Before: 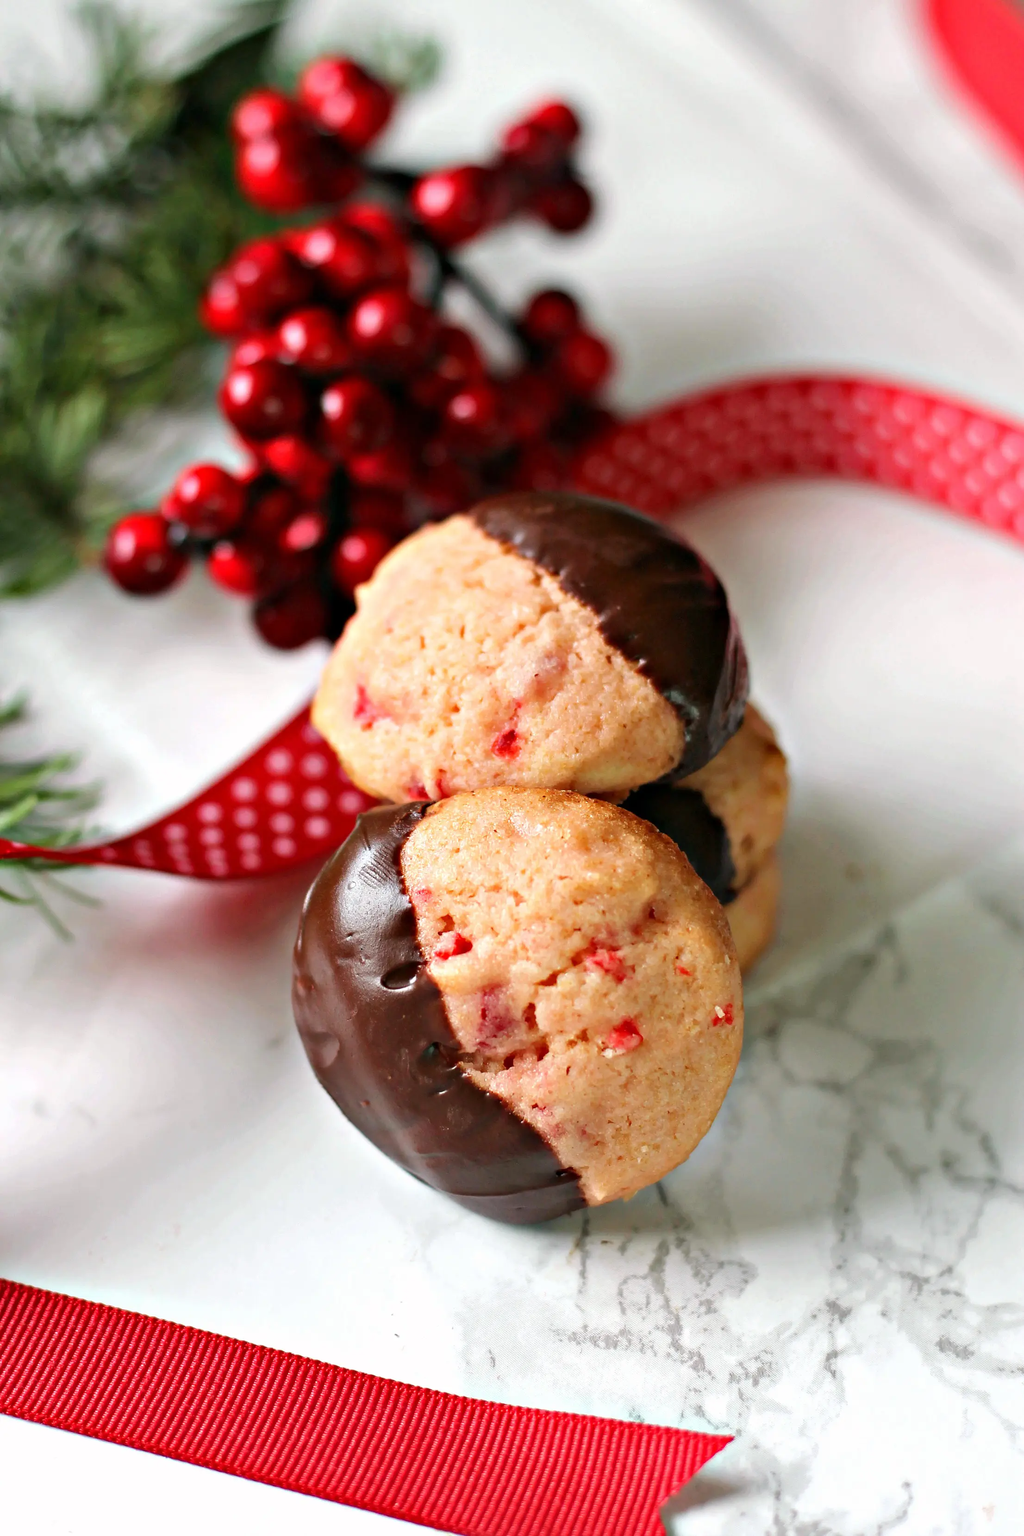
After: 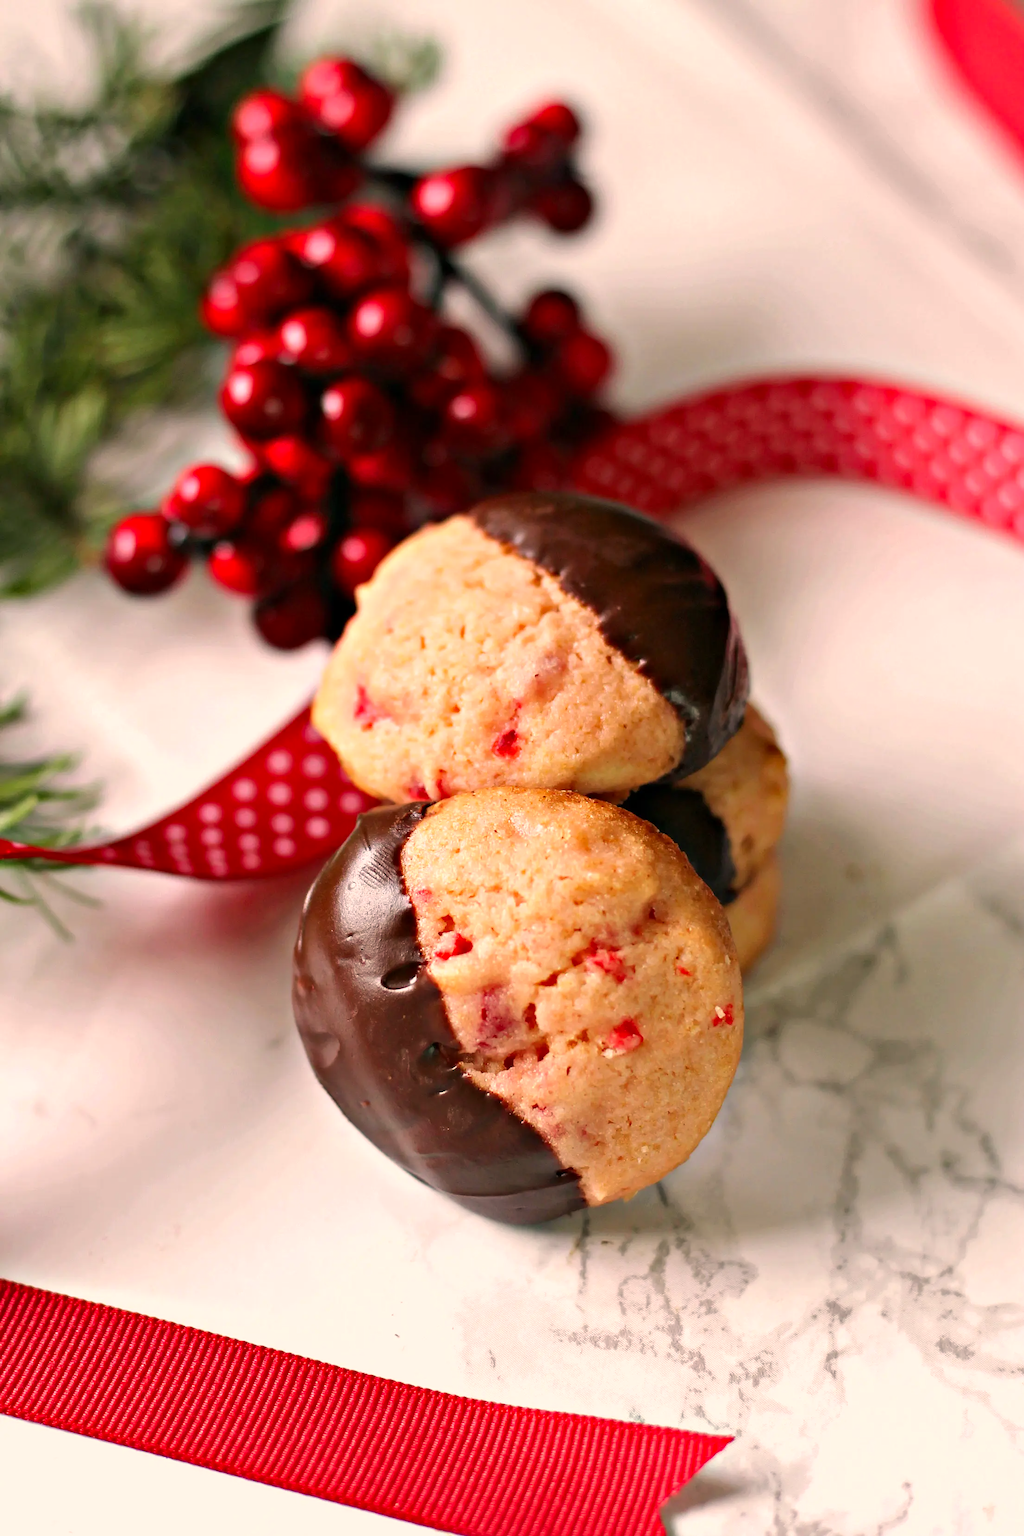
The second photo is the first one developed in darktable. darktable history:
color correction: highlights a* 11.79, highlights b* 11.9
